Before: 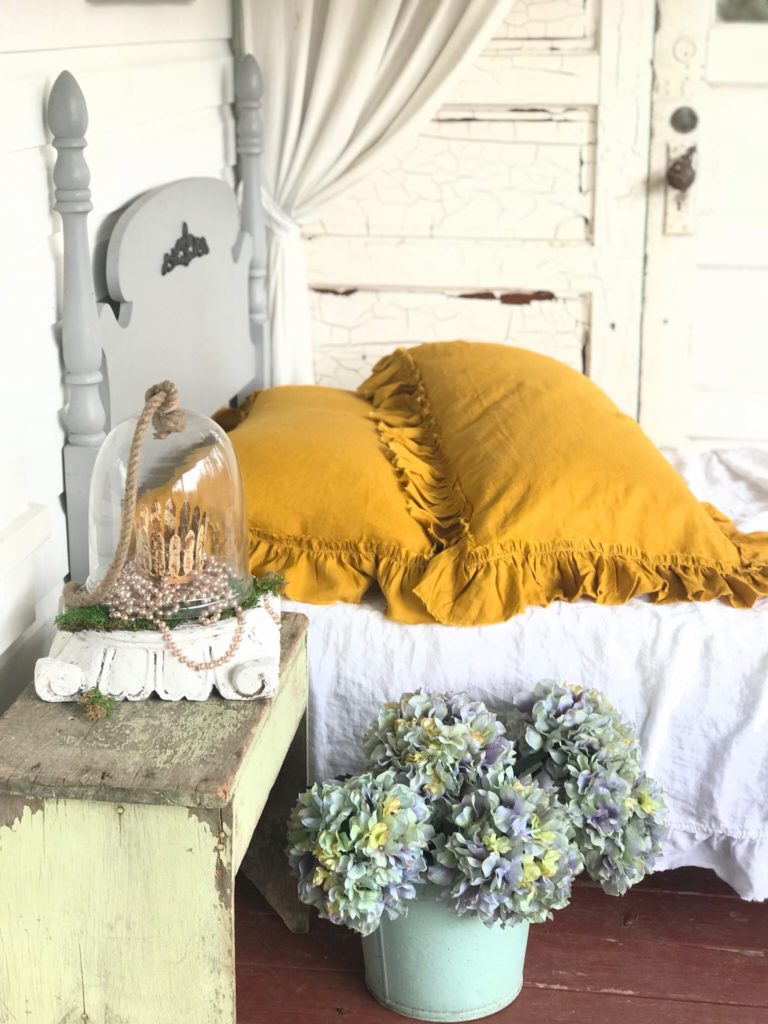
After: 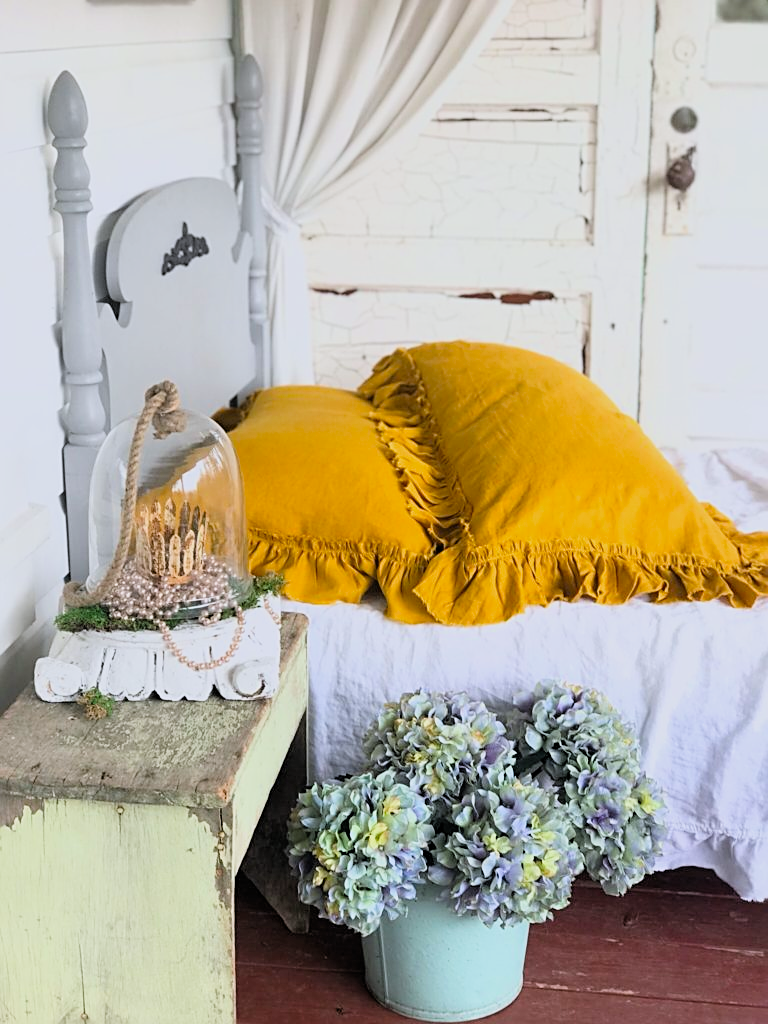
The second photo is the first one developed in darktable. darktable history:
filmic rgb: black relative exposure -7.75 EV, white relative exposure 4.4 EV, threshold 3 EV, target black luminance 0%, hardness 3.76, latitude 50.51%, contrast 1.074, highlights saturation mix 10%, shadows ↔ highlights balance -0.22%, color science v4 (2020), enable highlight reconstruction true
color calibration: illuminant as shot in camera, x 0.358, y 0.373, temperature 4628.91 K
sharpen: on, module defaults
